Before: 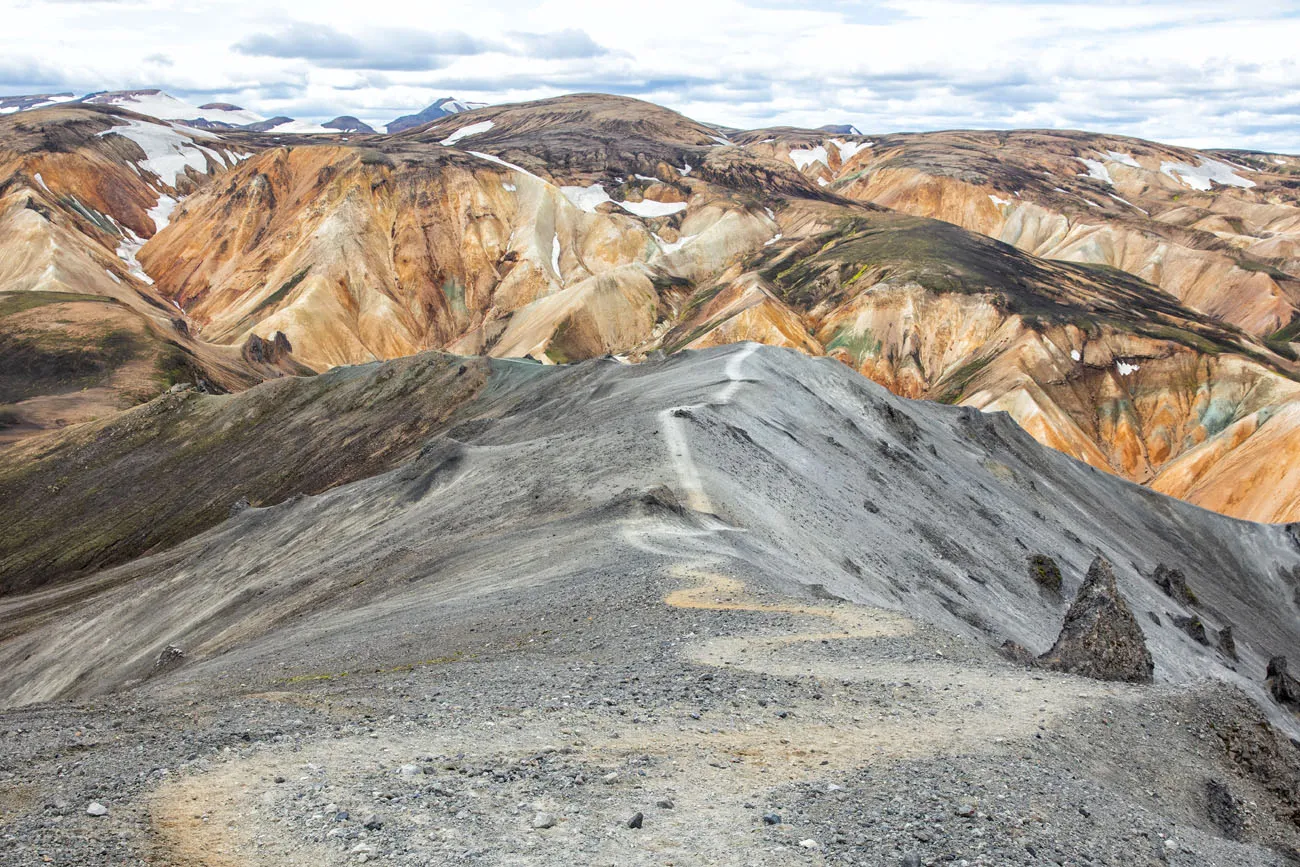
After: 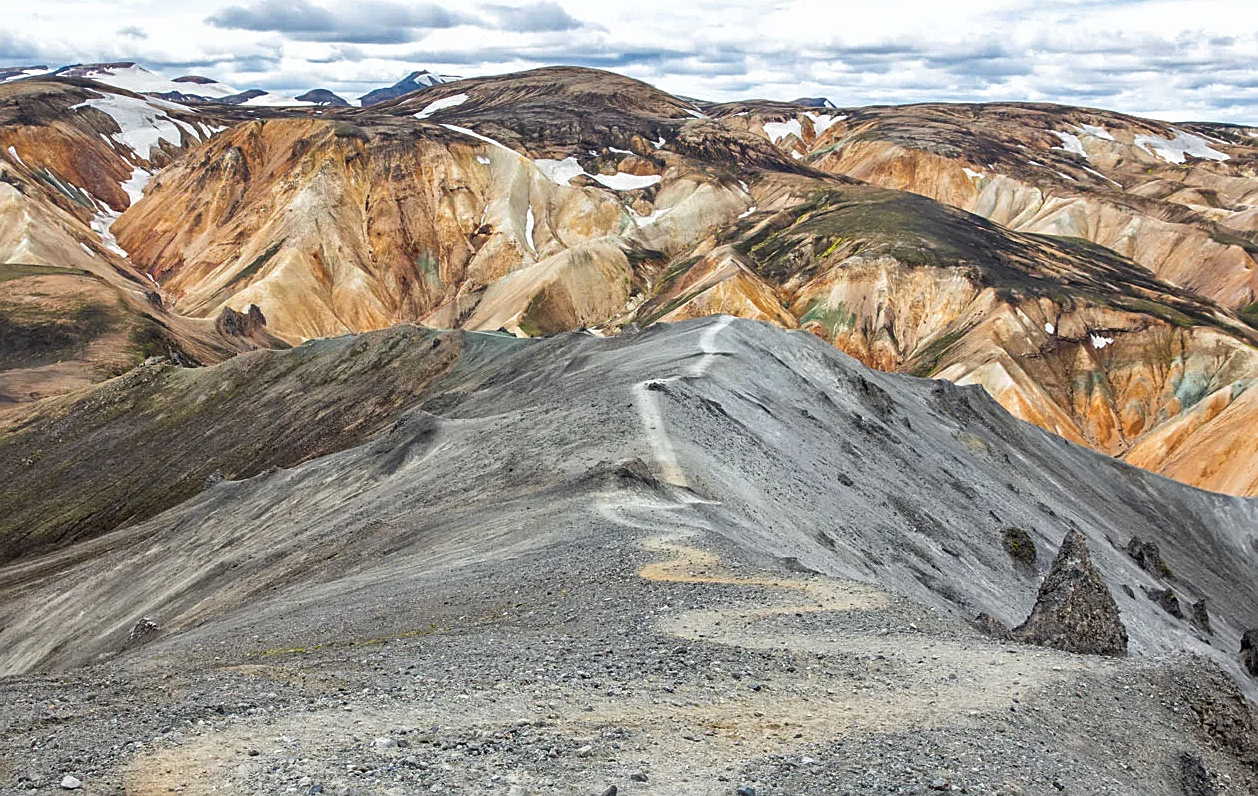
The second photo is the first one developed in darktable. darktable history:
sharpen: on, module defaults
crop: left 2.019%, top 3.155%, right 1.176%, bottom 4.958%
shadows and highlights: shadows 39.48, highlights -52.28, low approximation 0.01, soften with gaussian
